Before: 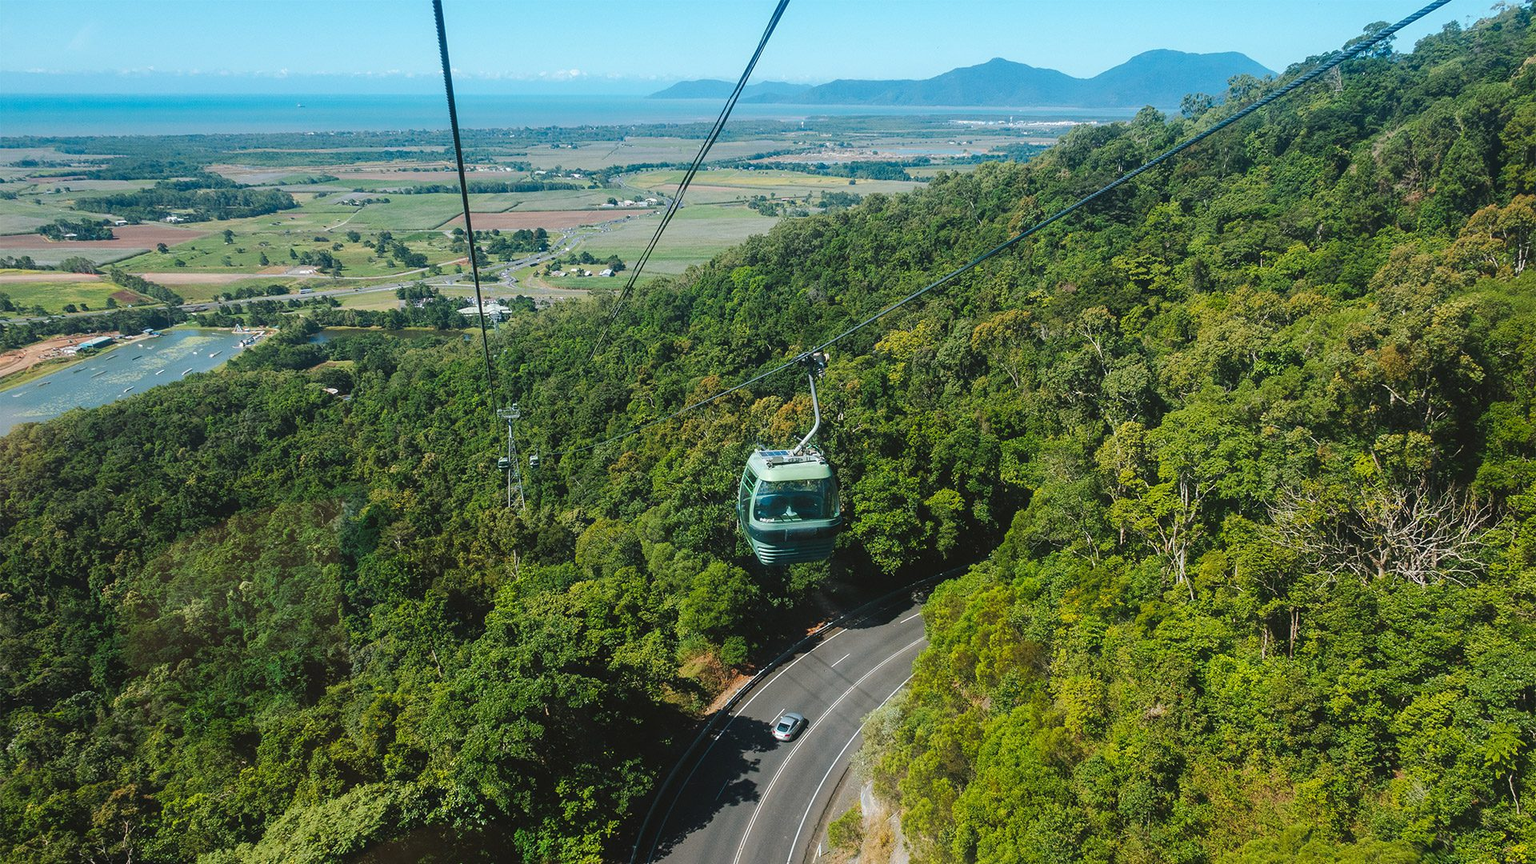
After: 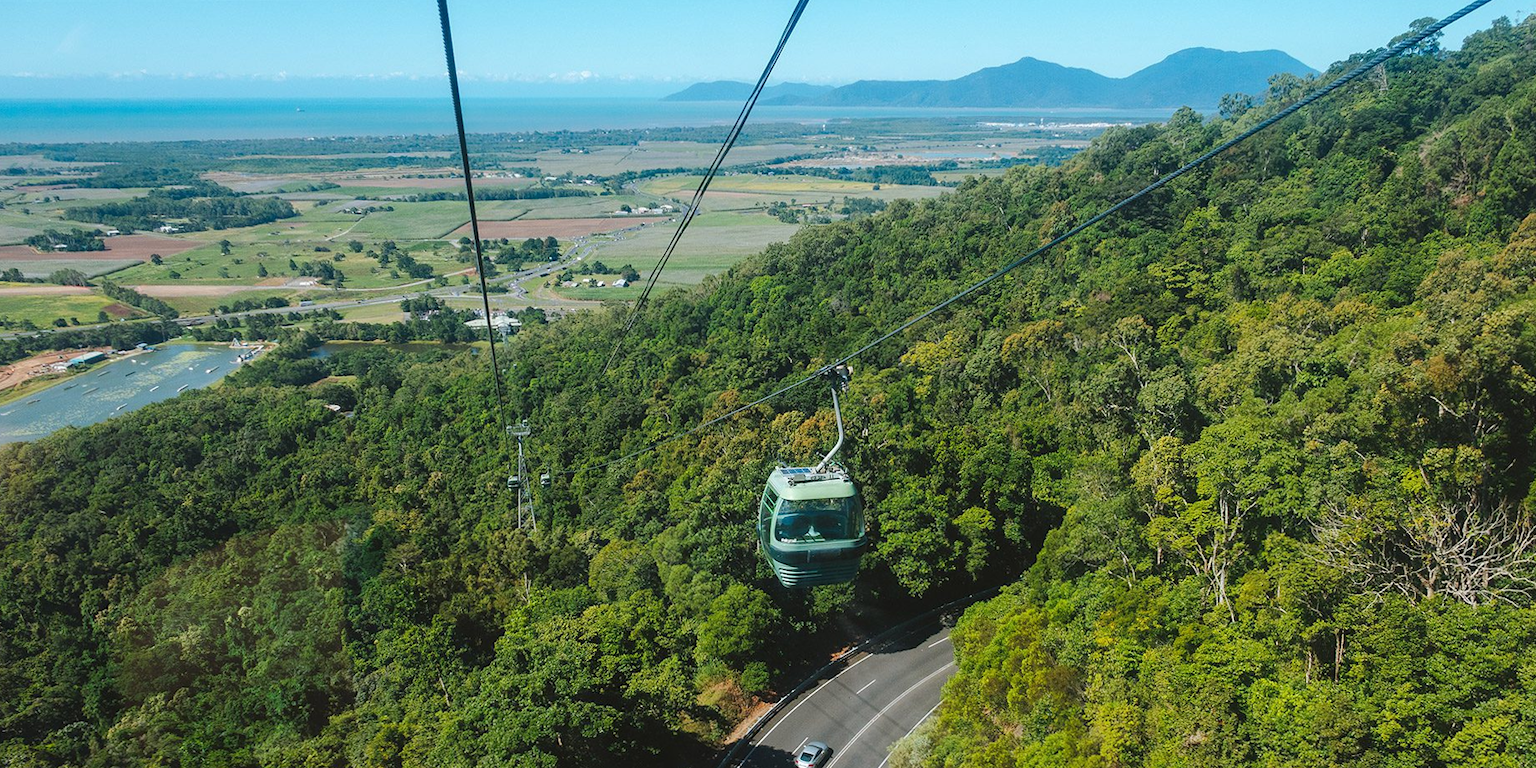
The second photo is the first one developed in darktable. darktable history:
crop and rotate: angle 0.24°, left 0.432%, right 3.072%, bottom 14.172%
